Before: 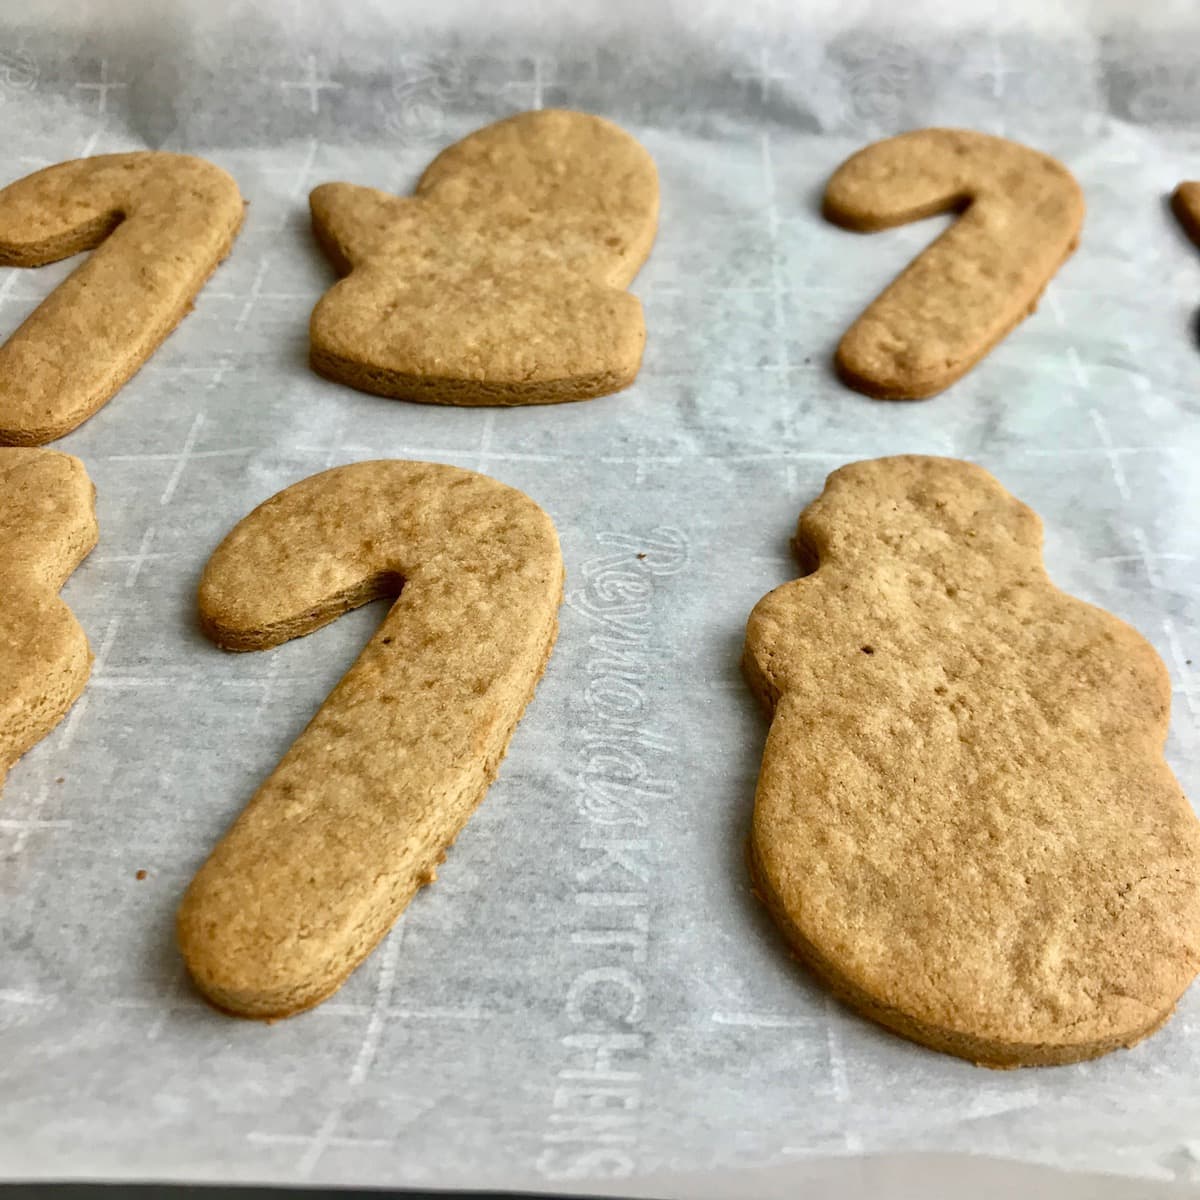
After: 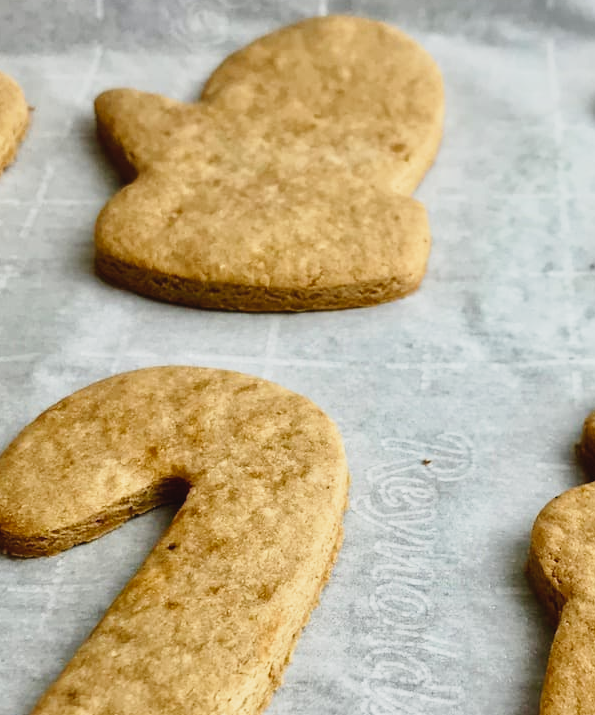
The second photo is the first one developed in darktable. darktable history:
tone curve: curves: ch0 [(0, 0.029) (0.099, 0.082) (0.264, 0.253) (0.447, 0.481) (0.678, 0.721) (0.828, 0.857) (0.992, 0.94)]; ch1 [(0, 0) (0.311, 0.266) (0.411, 0.374) (0.481, 0.458) (0.501, 0.499) (0.514, 0.512) (0.575, 0.577) (0.643, 0.648) (0.682, 0.674) (0.802, 0.812) (1, 1)]; ch2 [(0, 0) (0.259, 0.207) (0.323, 0.311) (0.376, 0.353) (0.463, 0.456) (0.498, 0.498) (0.524, 0.512) (0.574, 0.582) (0.648, 0.653) (0.768, 0.728) (1, 1)], preserve colors none
crop: left 17.924%, top 7.886%, right 32.491%, bottom 32.449%
